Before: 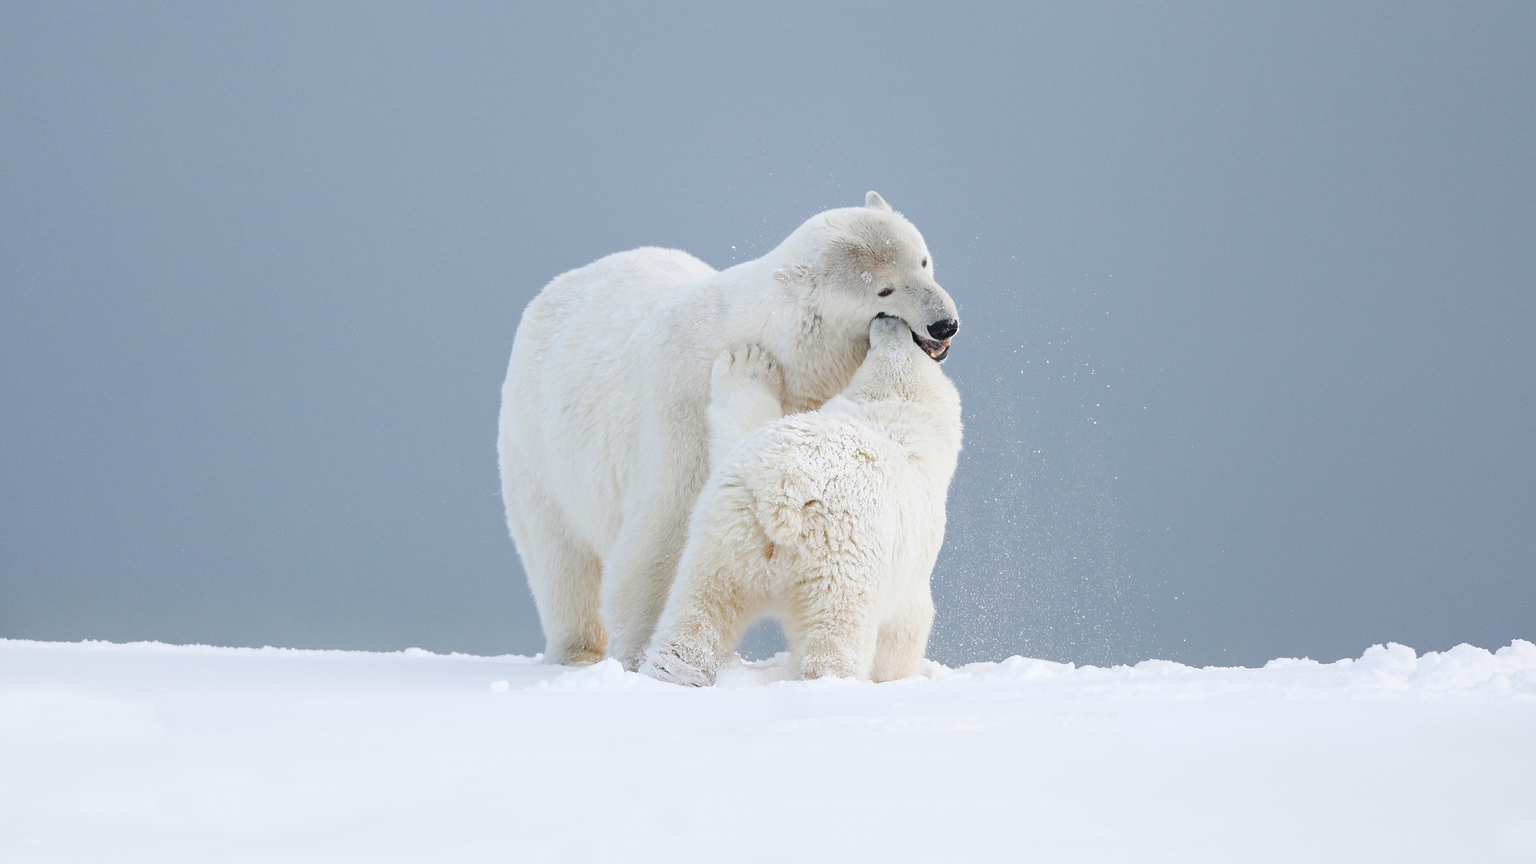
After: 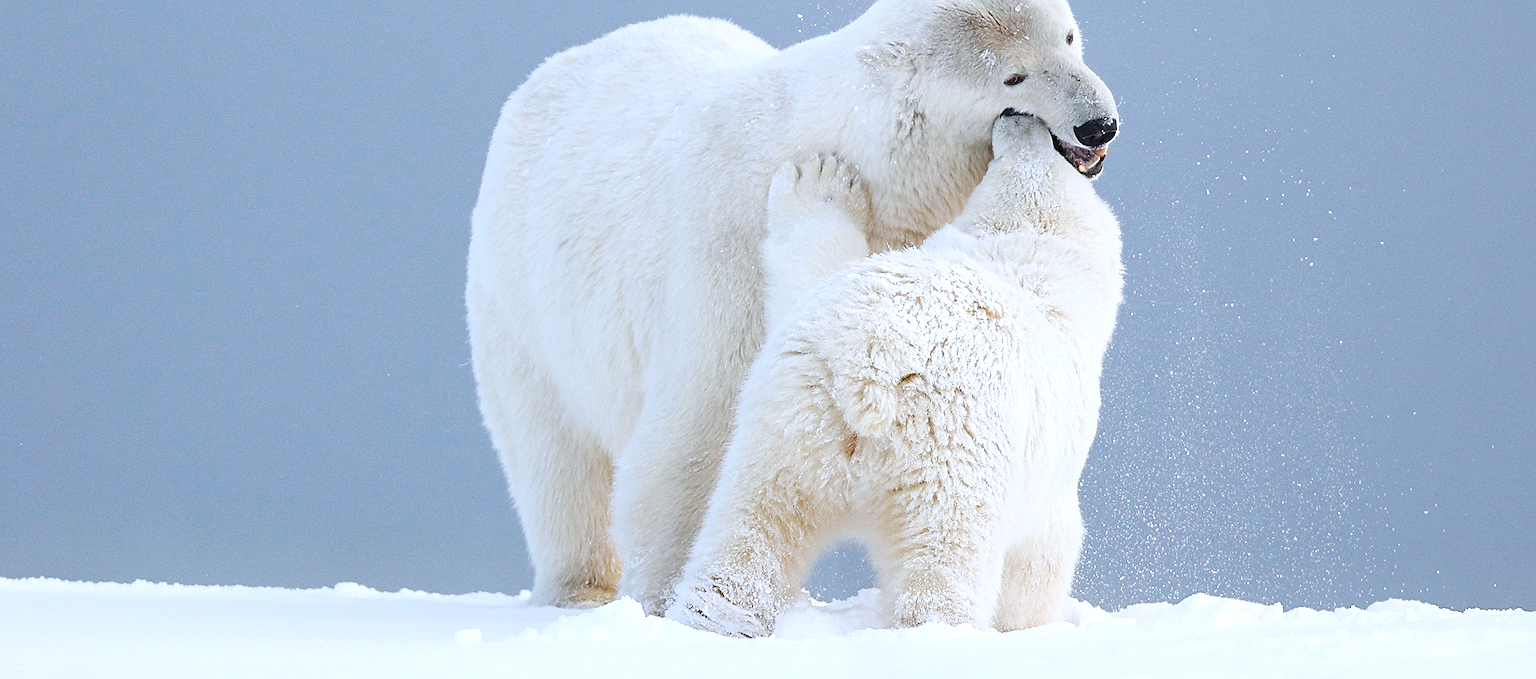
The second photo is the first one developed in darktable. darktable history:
color balance rgb: highlights gain › luminance 16.839%, highlights gain › chroma 2.844%, highlights gain › hue 261.06°, perceptual saturation grading › global saturation 15%
crop: left 11%, top 27.385%, right 18.324%, bottom 16.959%
sharpen: on, module defaults
